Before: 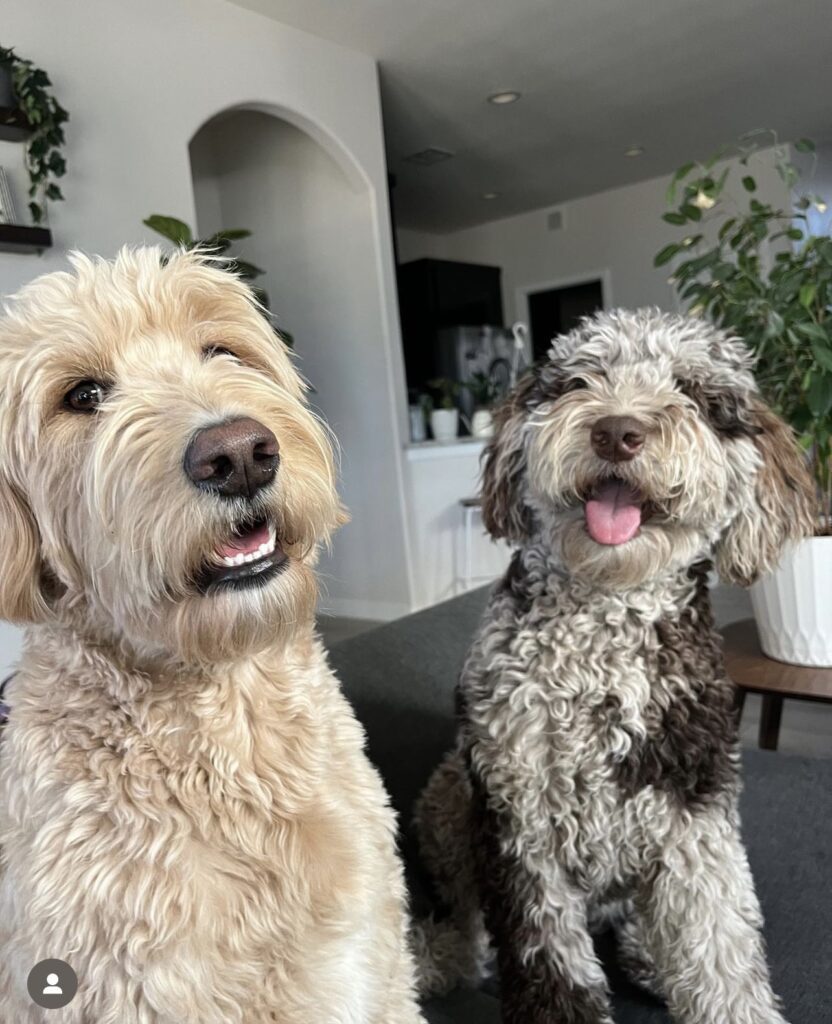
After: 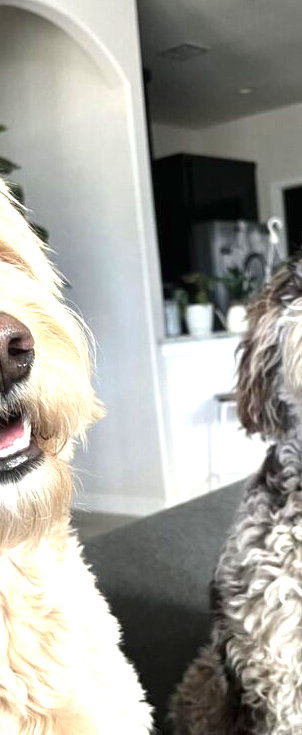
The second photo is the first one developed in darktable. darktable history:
crop and rotate: left 29.476%, top 10.273%, right 34.183%, bottom 17.893%
exposure: black level correction 0, exposure 1.102 EV, compensate highlight preservation false
